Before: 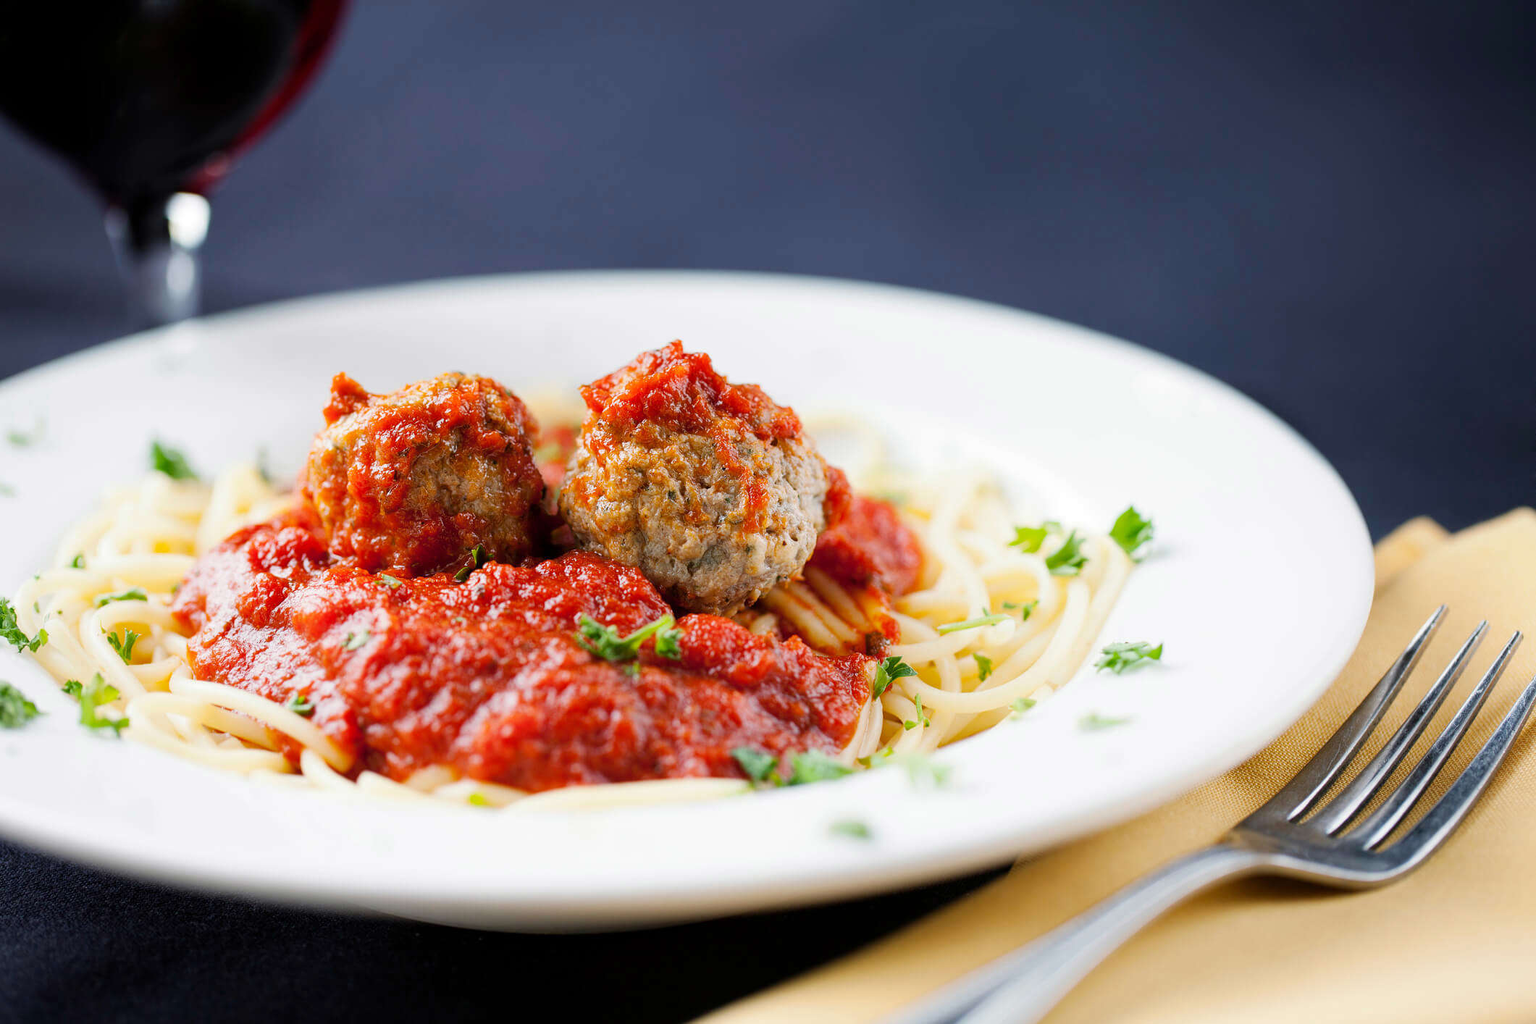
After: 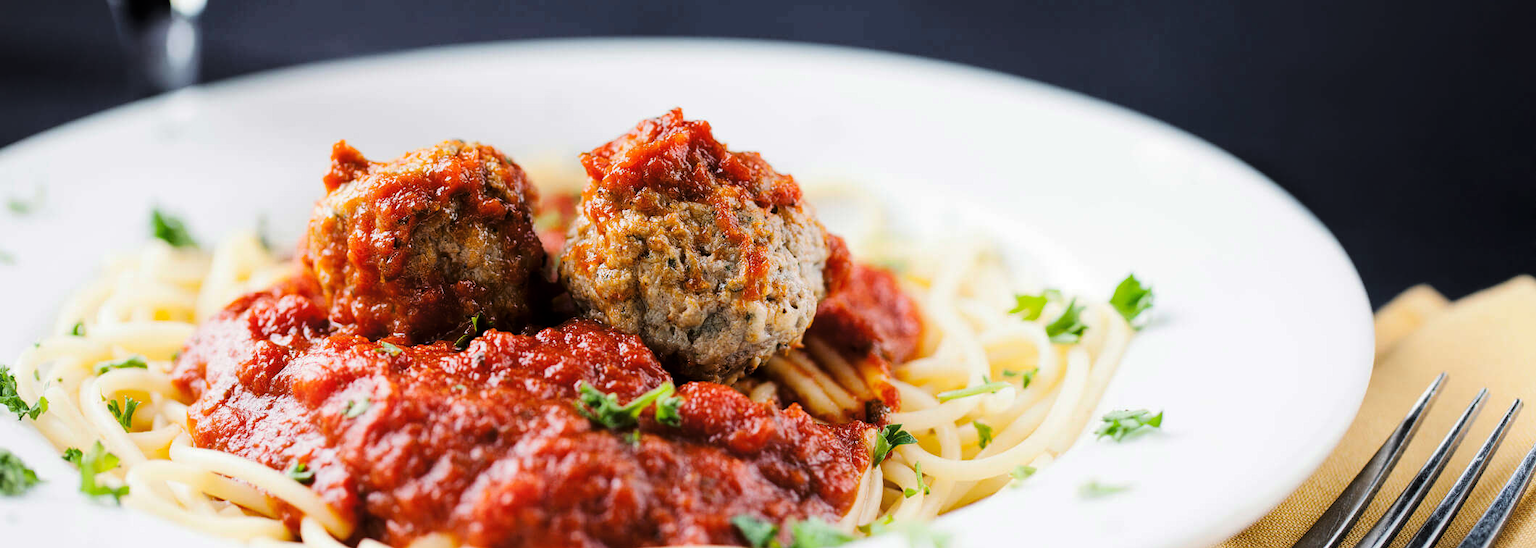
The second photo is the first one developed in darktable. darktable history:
tone curve: curves: ch0 [(0, 0) (0.106, 0.026) (0.275, 0.155) (0.392, 0.314) (0.513, 0.481) (0.657, 0.667) (1, 1)]; ch1 [(0, 0) (0.5, 0.511) (0.536, 0.579) (0.587, 0.69) (1, 1)]; ch2 [(0, 0) (0.5, 0.5) (0.55, 0.552) (0.625, 0.699) (1, 1)], color space Lab, linked channels, preserve colors none
crop and rotate: top 22.762%, bottom 23.64%
